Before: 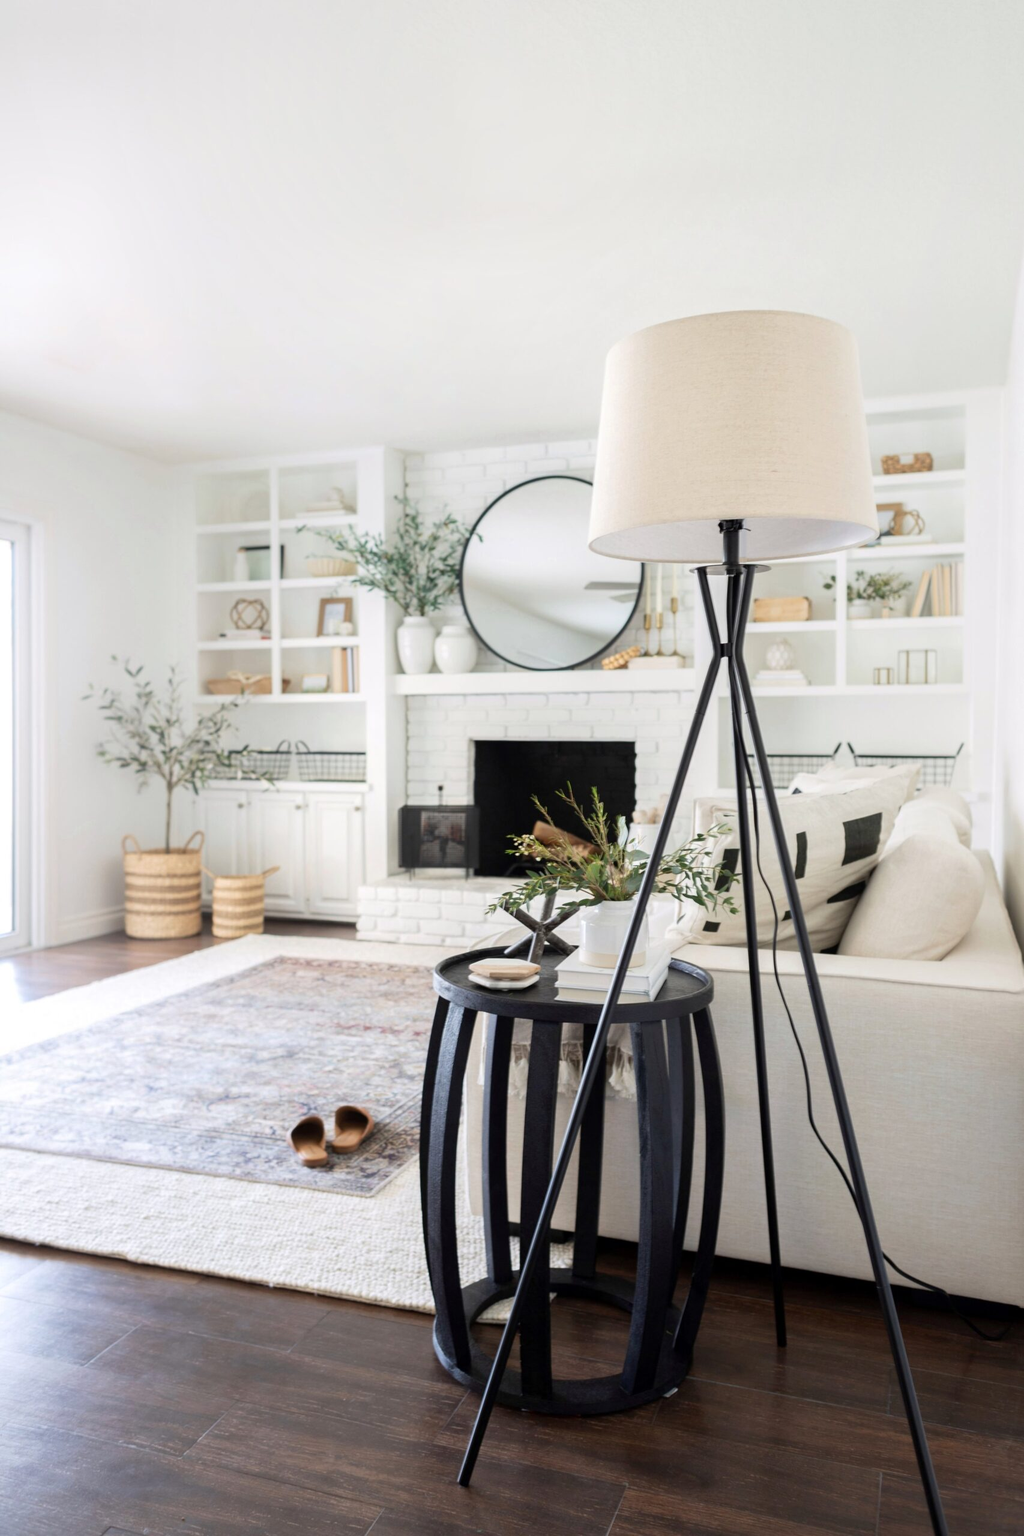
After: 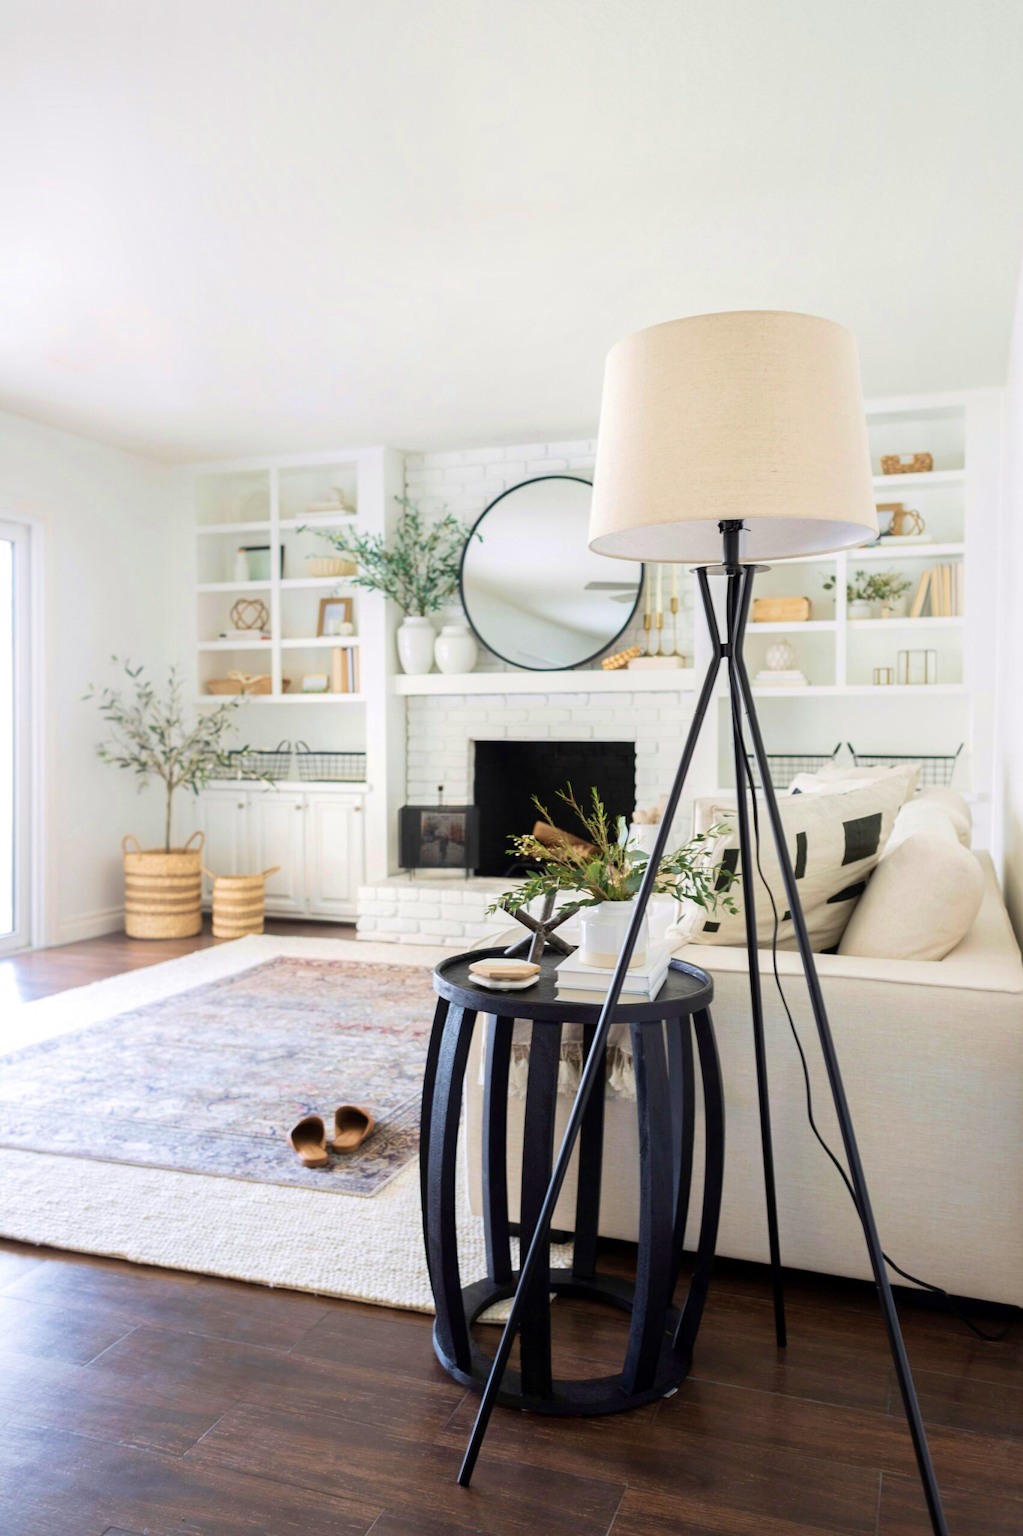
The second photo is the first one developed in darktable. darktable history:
velvia: strength 44.72%
